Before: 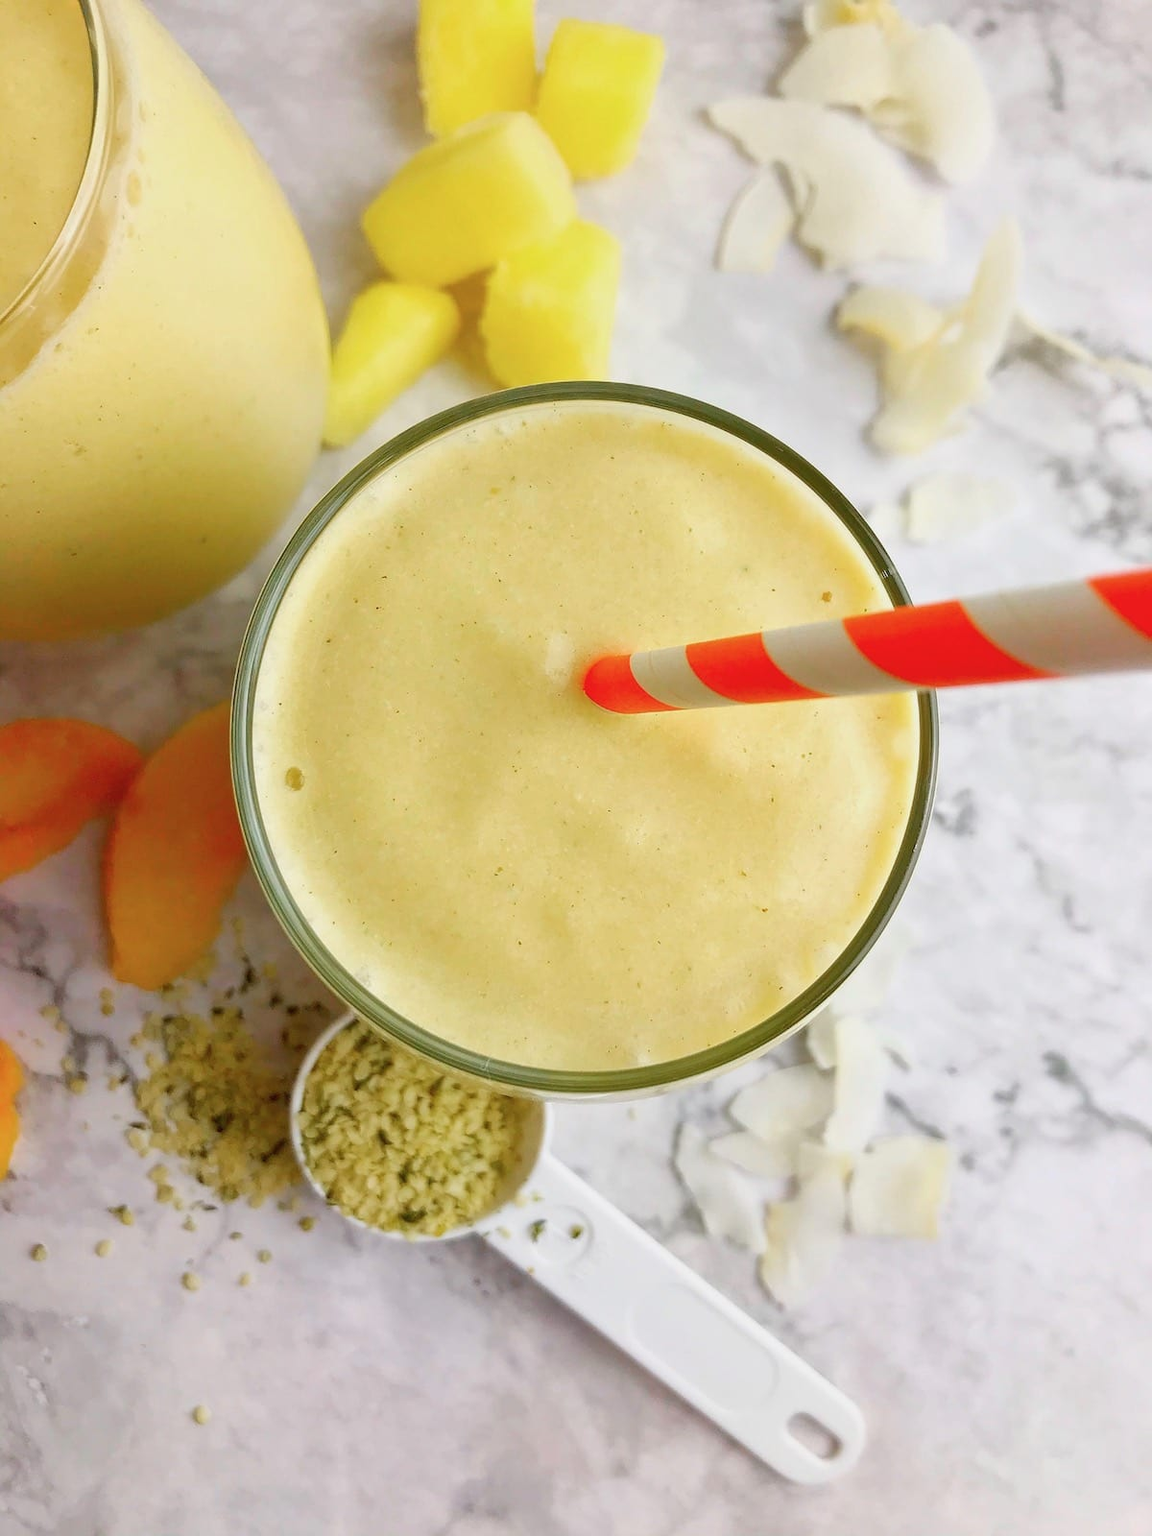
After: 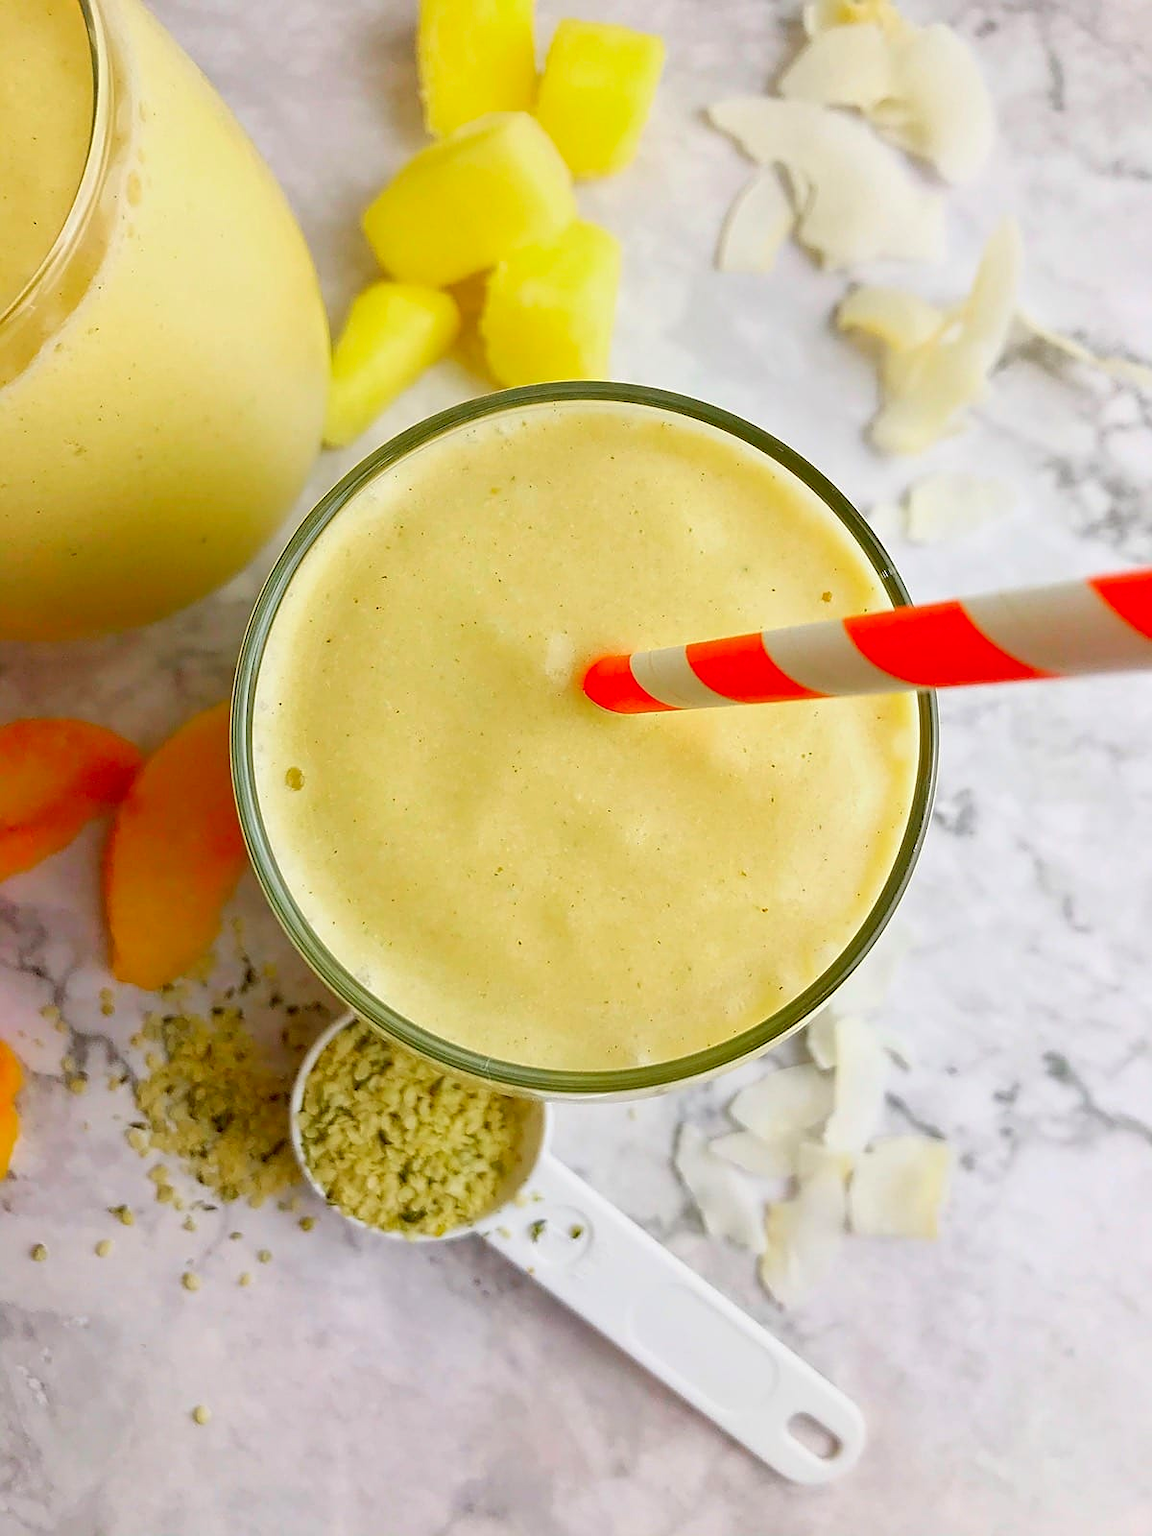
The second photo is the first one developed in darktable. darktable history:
color contrast: green-magenta contrast 1.2, blue-yellow contrast 1.2
sharpen: on, module defaults
